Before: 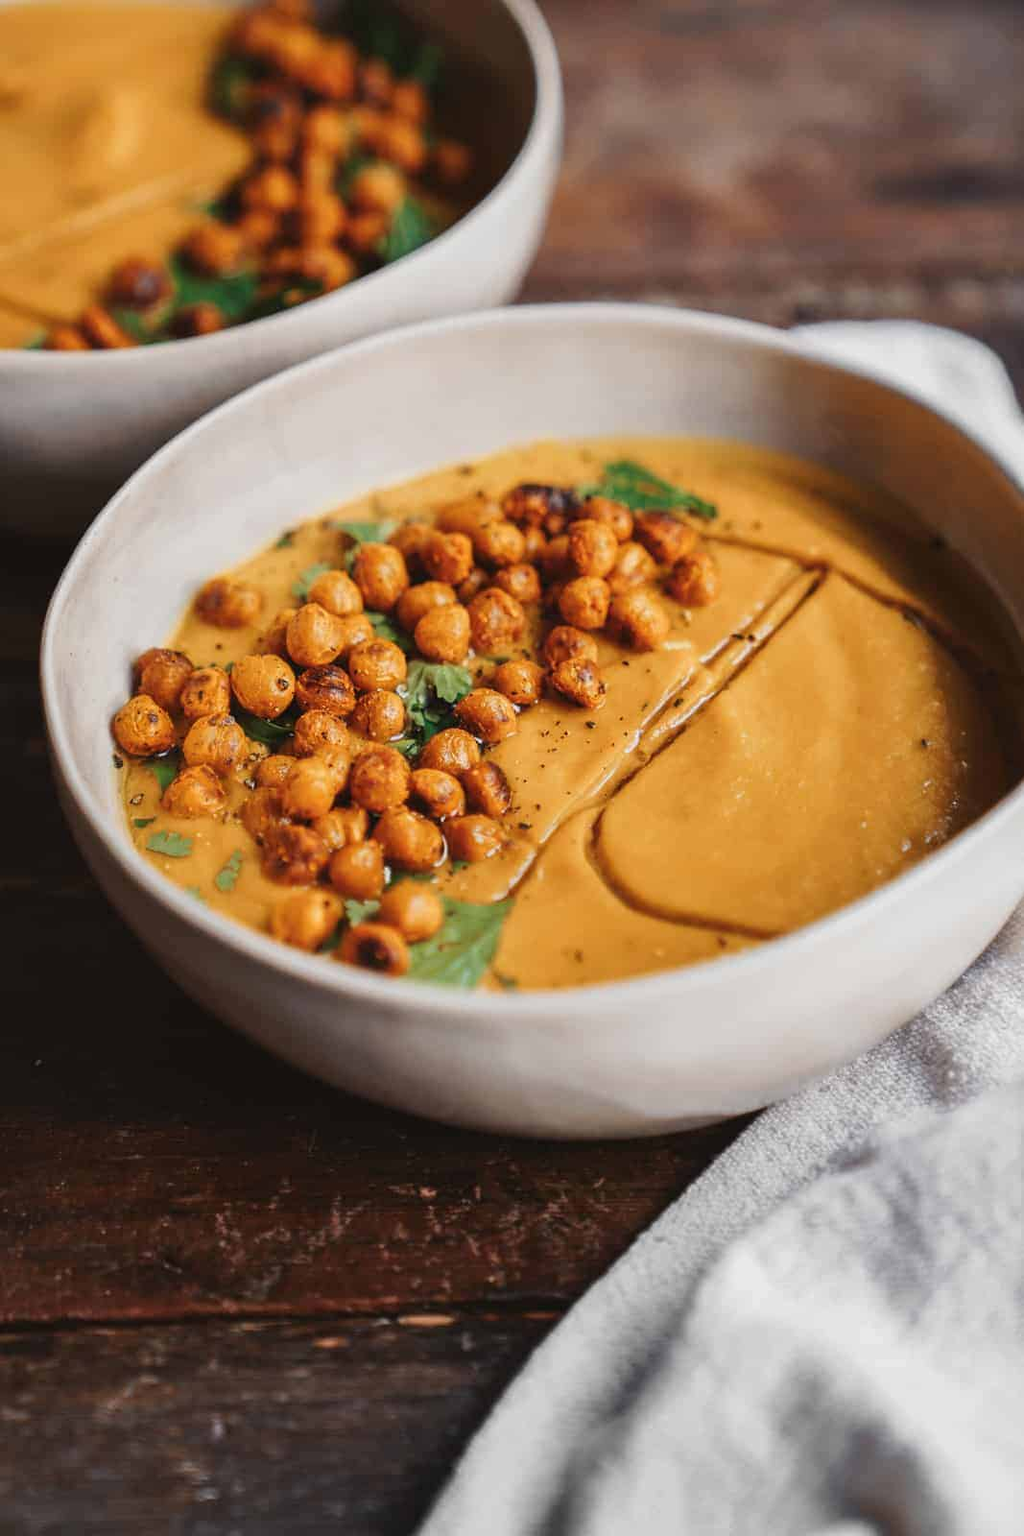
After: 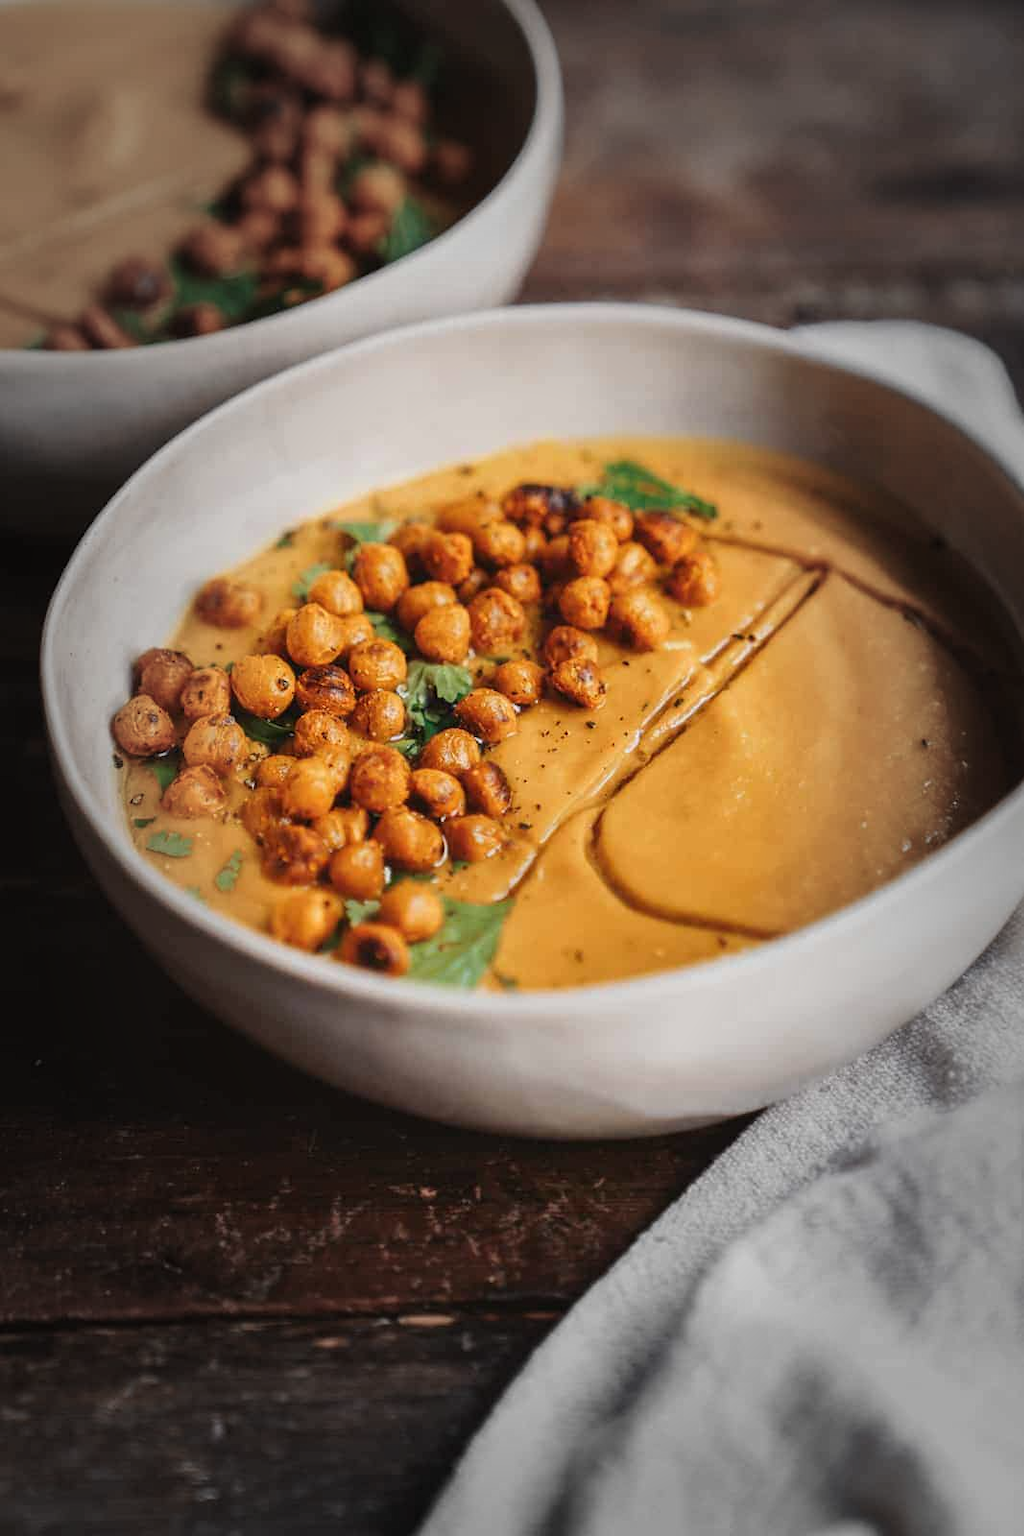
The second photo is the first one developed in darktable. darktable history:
vignetting: fall-off start 48.39%, automatic ratio true, width/height ratio 1.287, unbound false
